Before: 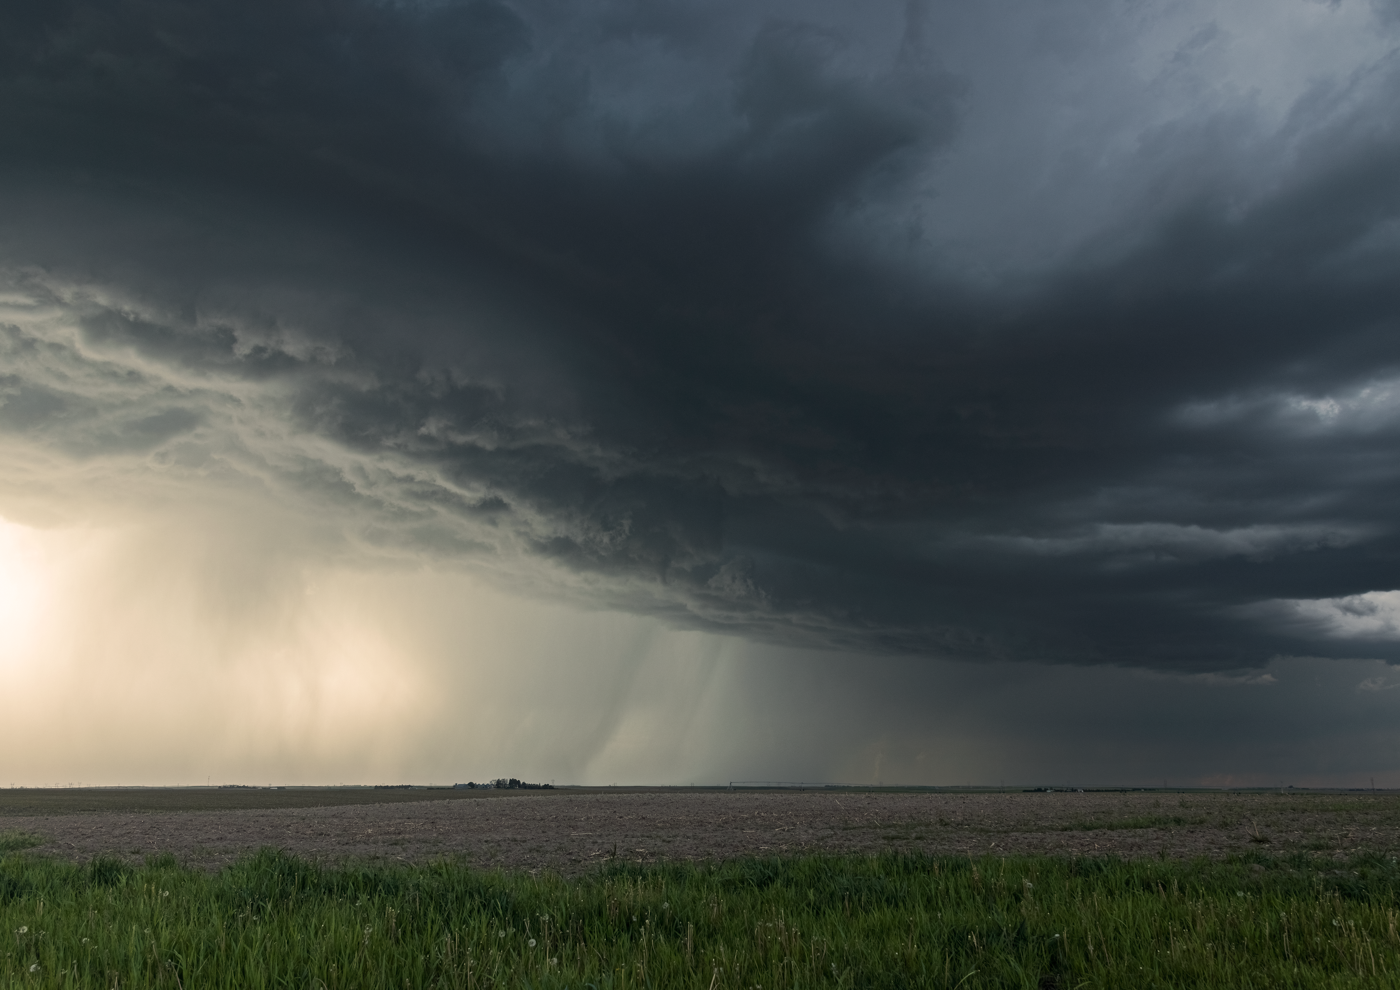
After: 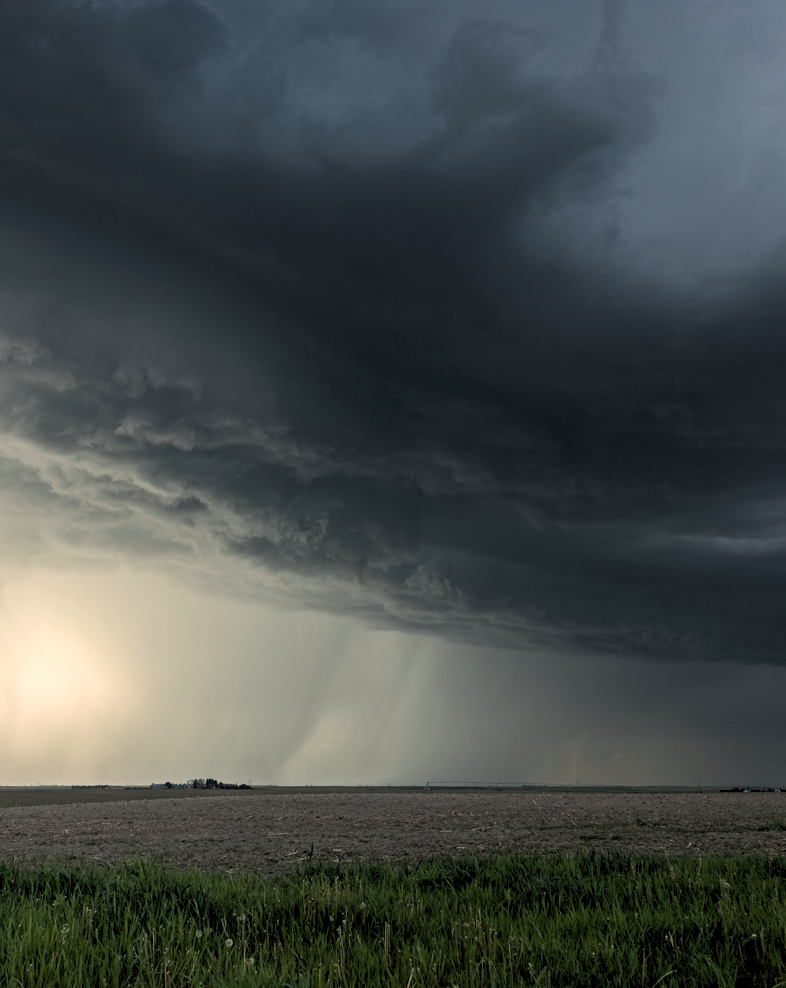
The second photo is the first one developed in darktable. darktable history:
crop: left 21.674%, right 22.086%
rgb levels: levels [[0.01, 0.419, 0.839], [0, 0.5, 1], [0, 0.5, 1]]
